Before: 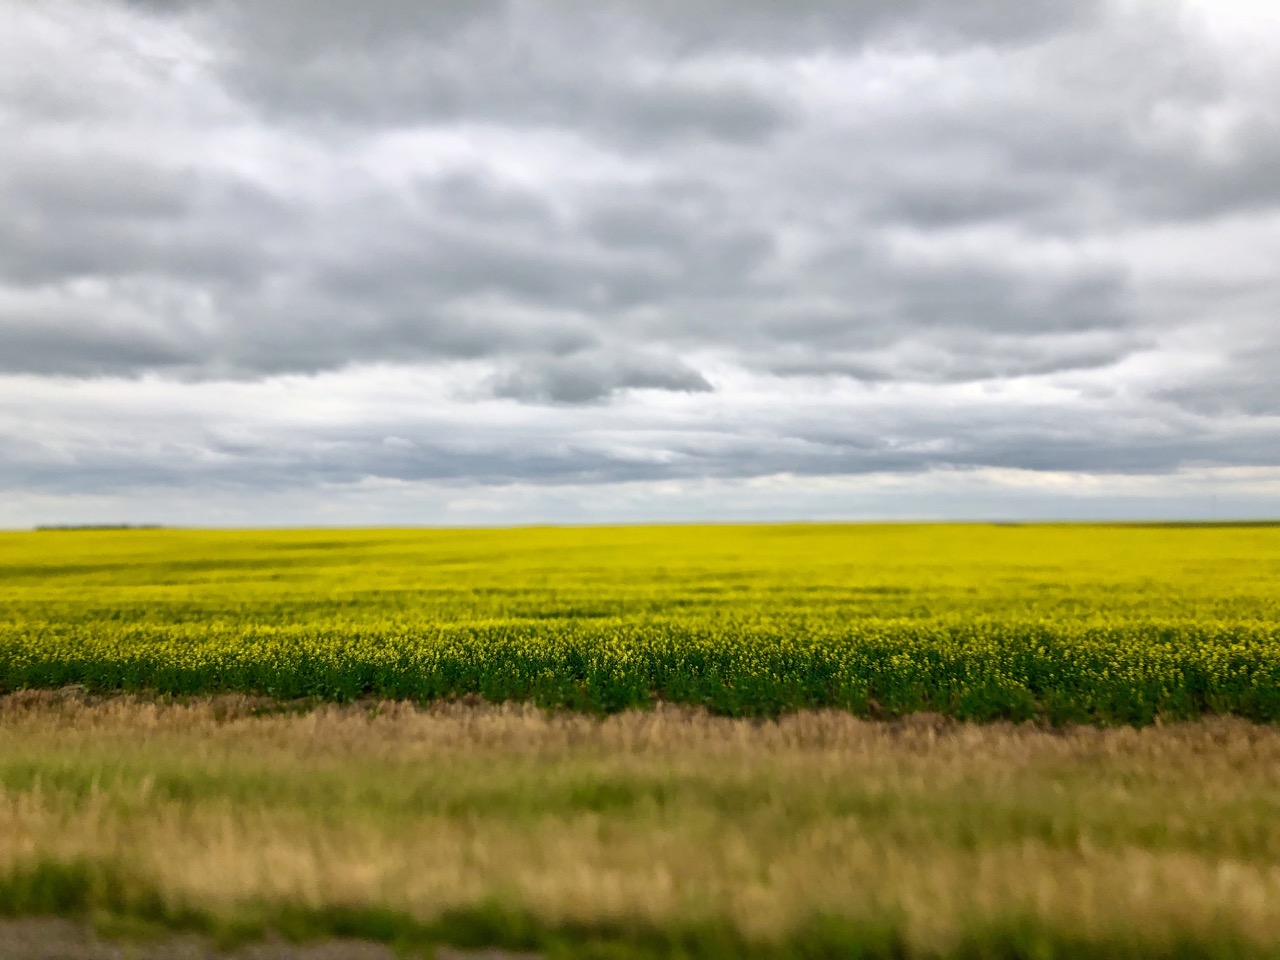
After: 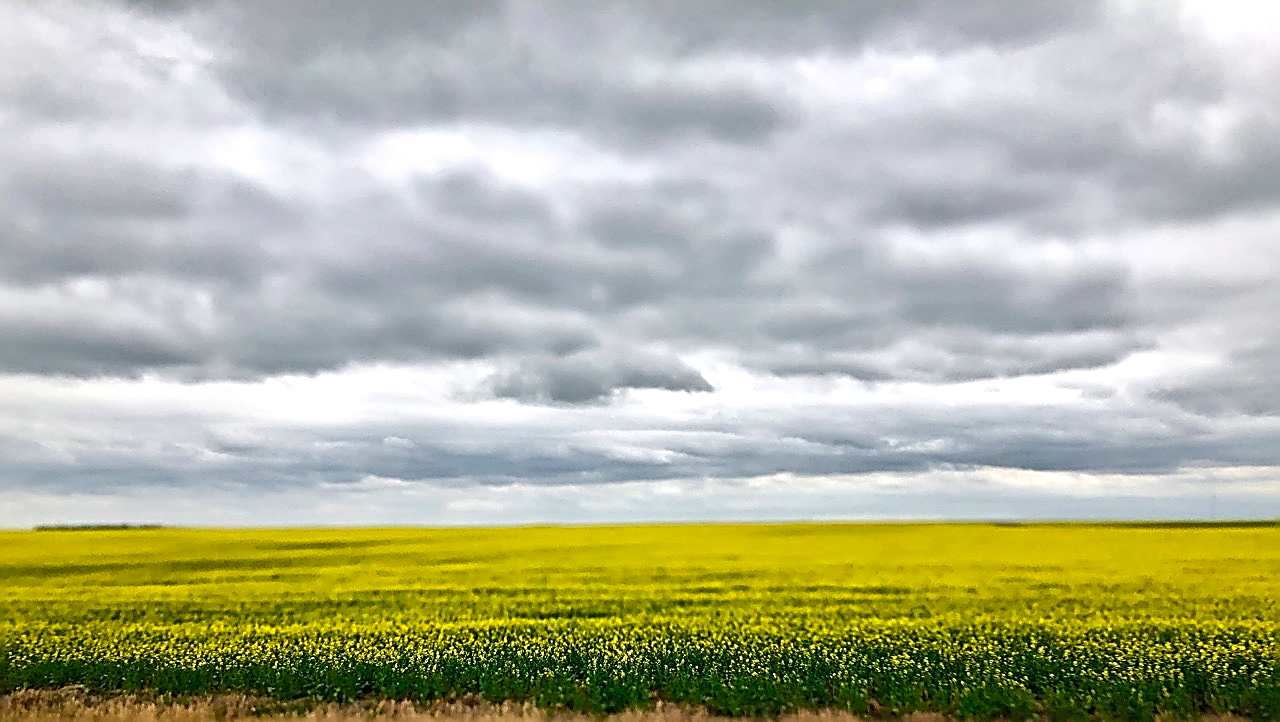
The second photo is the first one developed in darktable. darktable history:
exposure: black level correction -0.003, exposure 0.038 EV, compensate highlight preservation false
sharpen: amount 1.874
local contrast: mode bilateral grid, contrast 21, coarseness 49, detail 150%, midtone range 0.2
crop: bottom 24.755%
